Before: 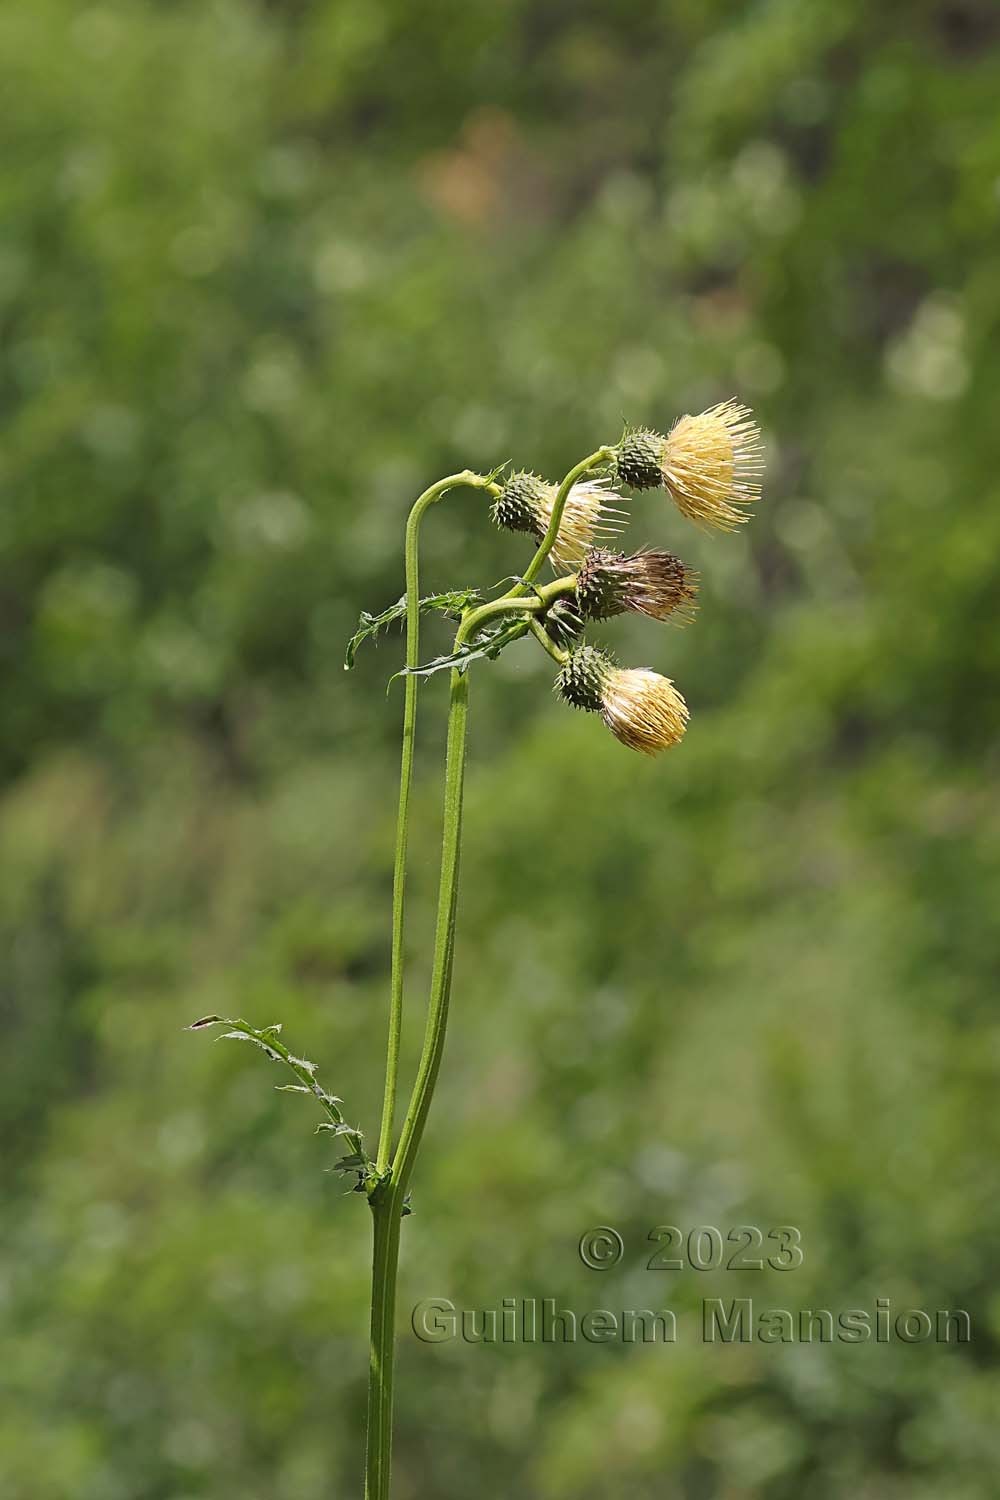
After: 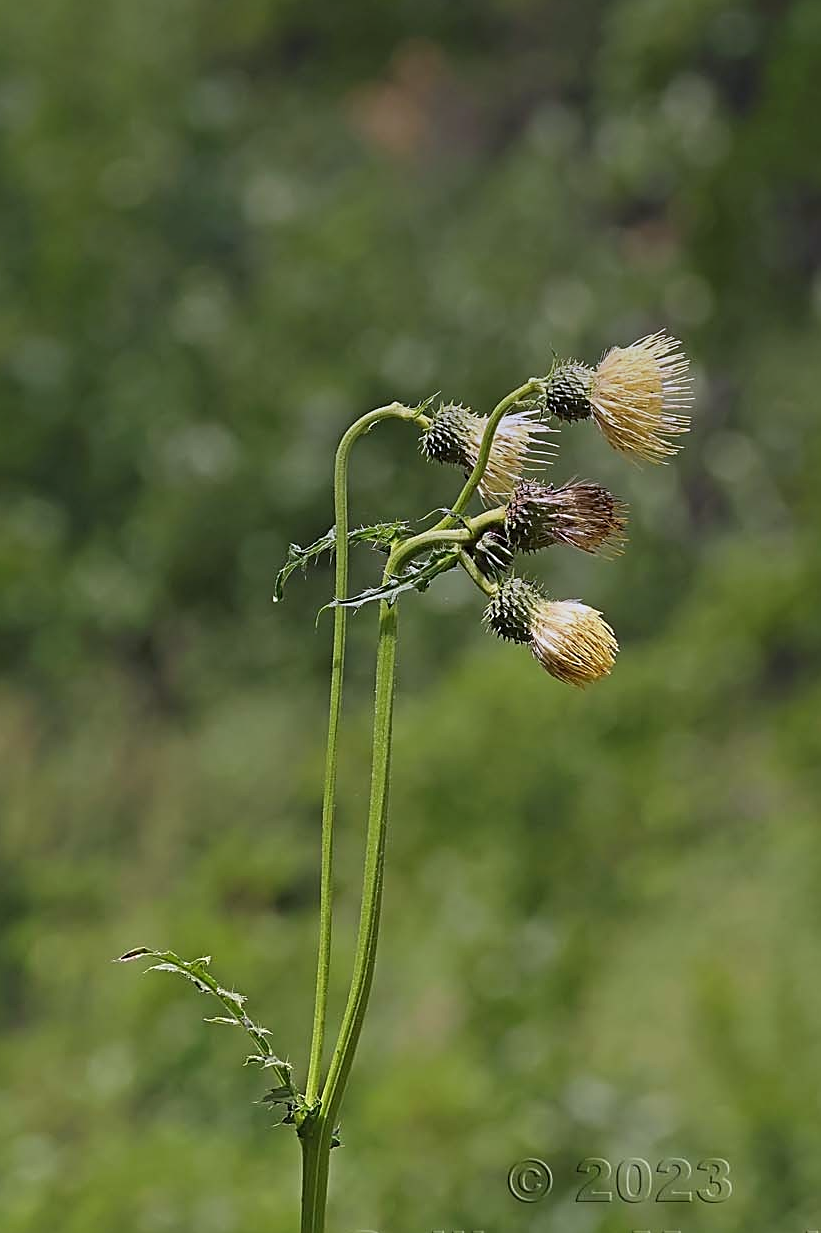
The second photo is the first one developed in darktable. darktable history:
sharpen: on, module defaults
graduated density: hue 238.83°, saturation 50%
crop and rotate: left 7.196%, top 4.574%, right 10.605%, bottom 13.178%
